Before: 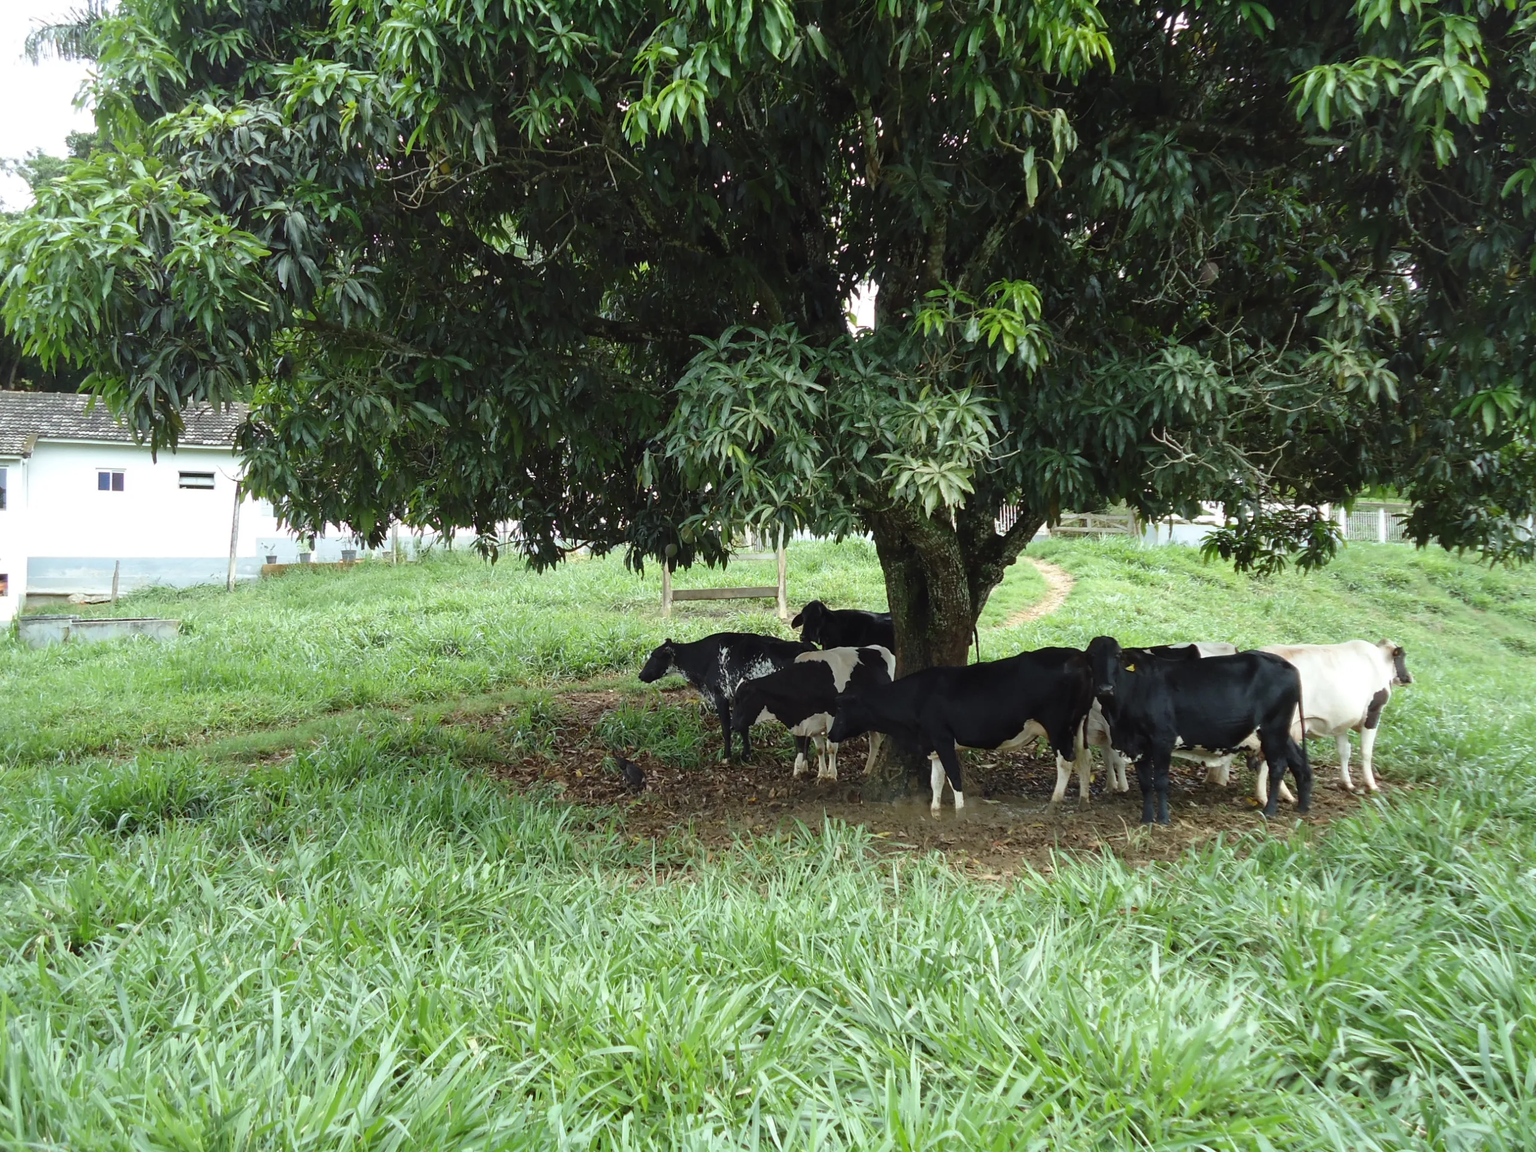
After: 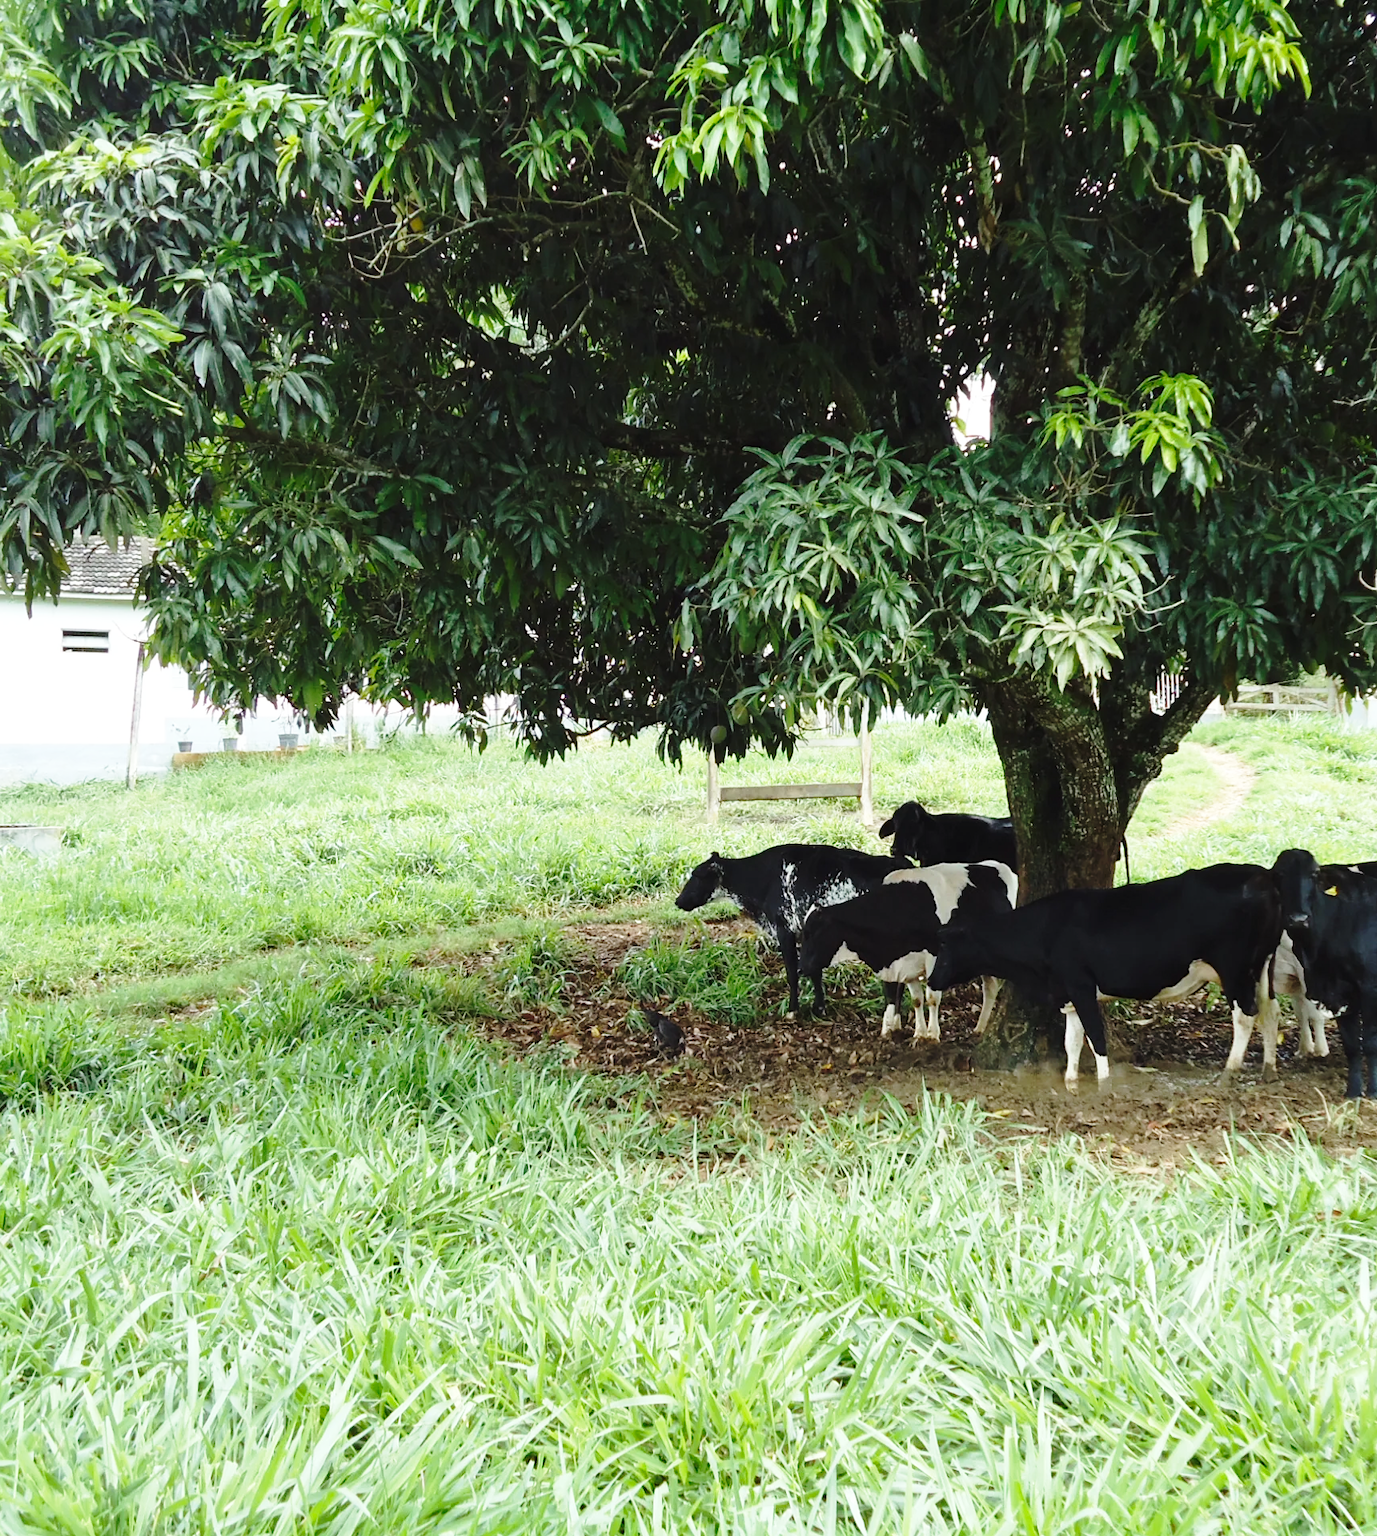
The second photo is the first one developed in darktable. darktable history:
base curve: curves: ch0 [(0, 0) (0.028, 0.03) (0.121, 0.232) (0.46, 0.748) (0.859, 0.968) (1, 1)], preserve colors none
crop and rotate: left 8.66%, right 24.108%
